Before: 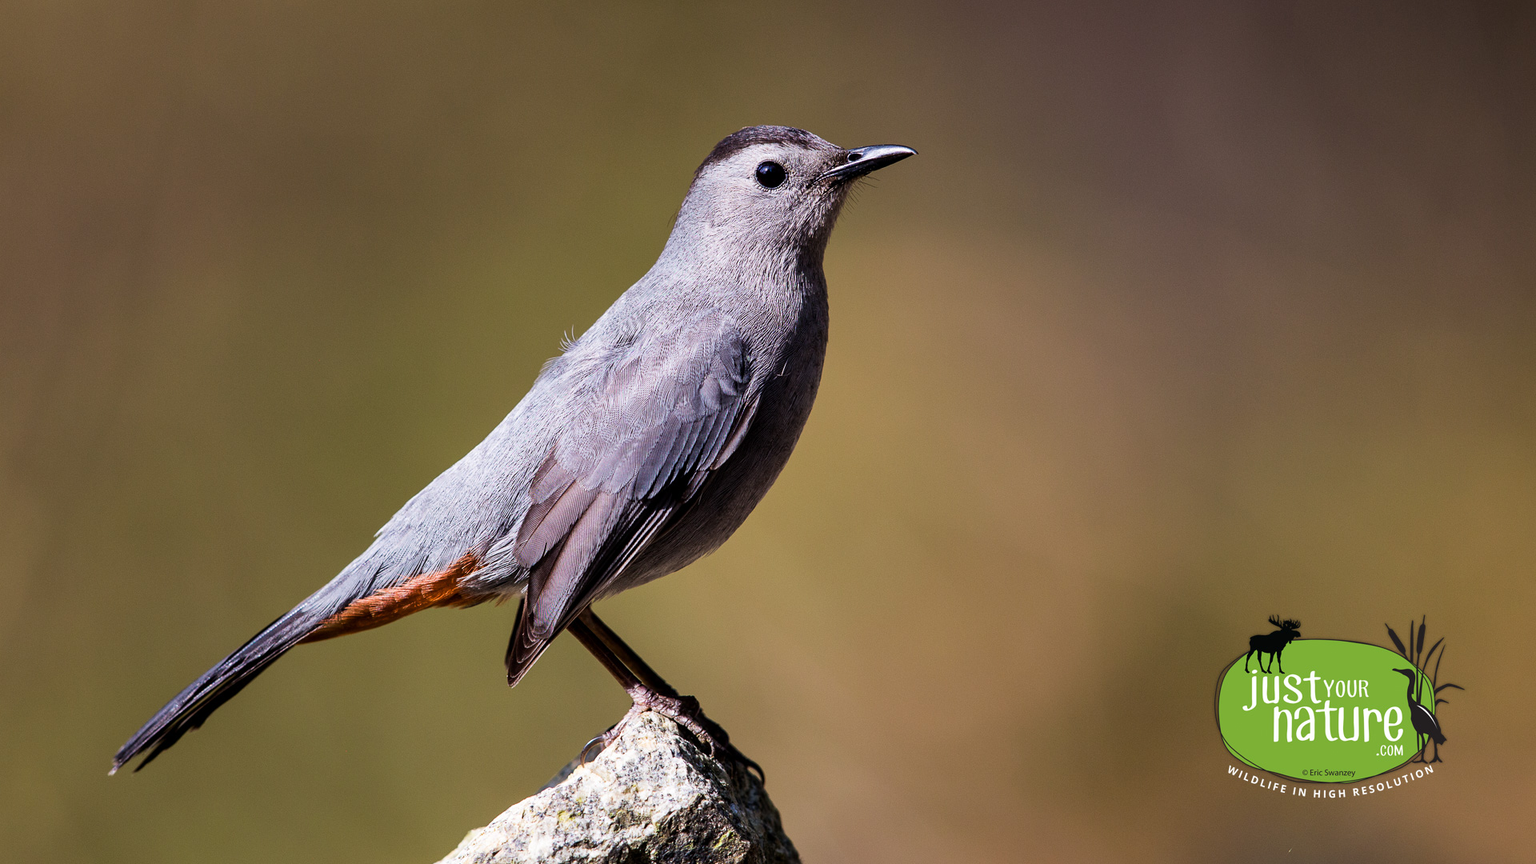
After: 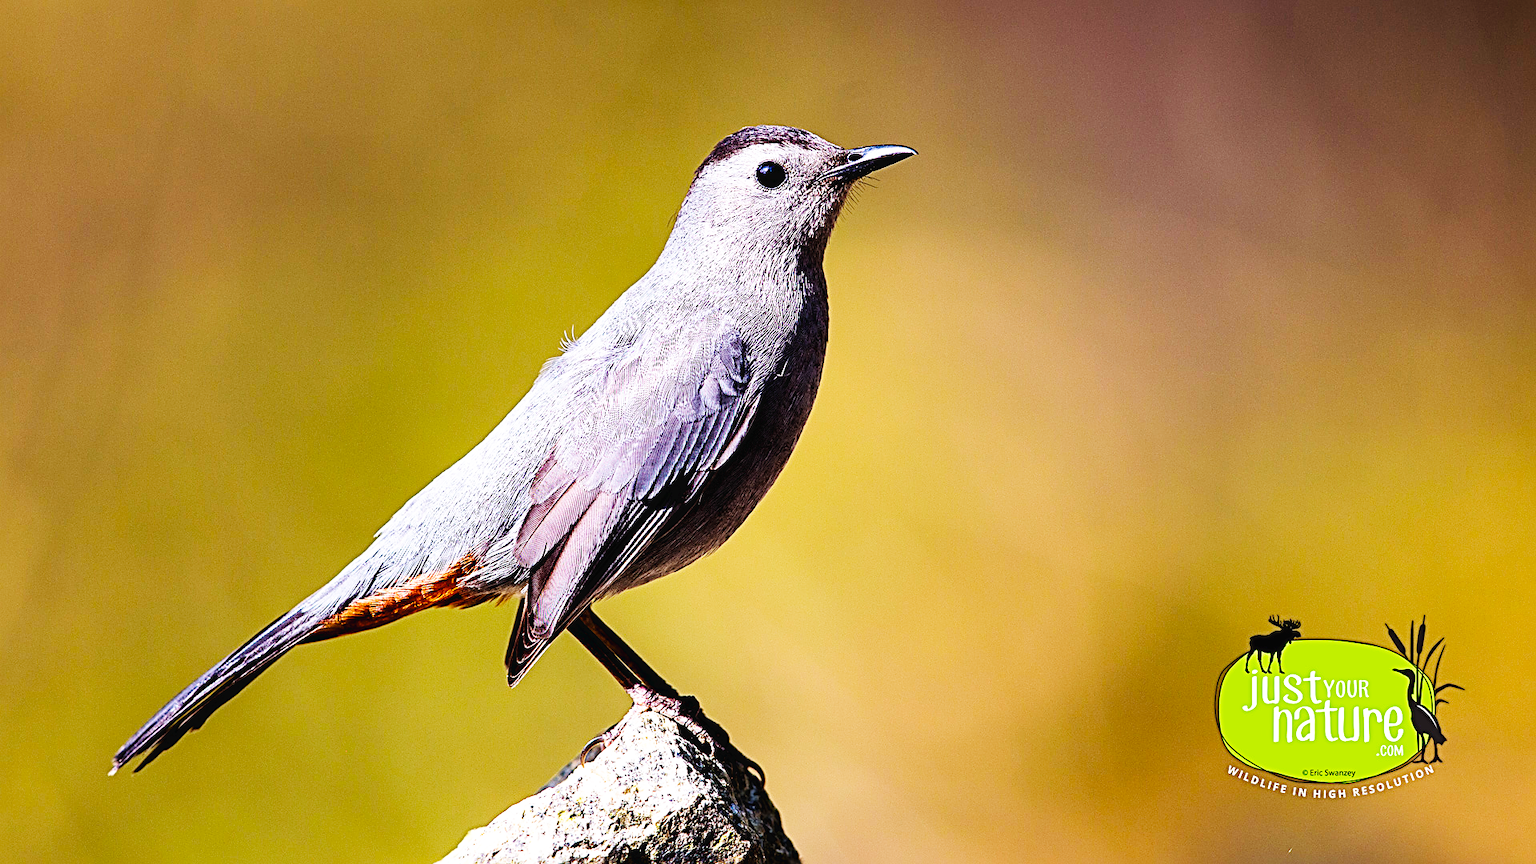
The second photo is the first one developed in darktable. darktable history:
sharpen: radius 3.025, amount 0.757
base curve: curves: ch0 [(0, 0.003) (0.001, 0.002) (0.006, 0.004) (0.02, 0.022) (0.048, 0.086) (0.094, 0.234) (0.162, 0.431) (0.258, 0.629) (0.385, 0.8) (0.548, 0.918) (0.751, 0.988) (1, 1)], preserve colors none
color balance rgb: perceptual saturation grading › global saturation 20%, global vibrance 20%
